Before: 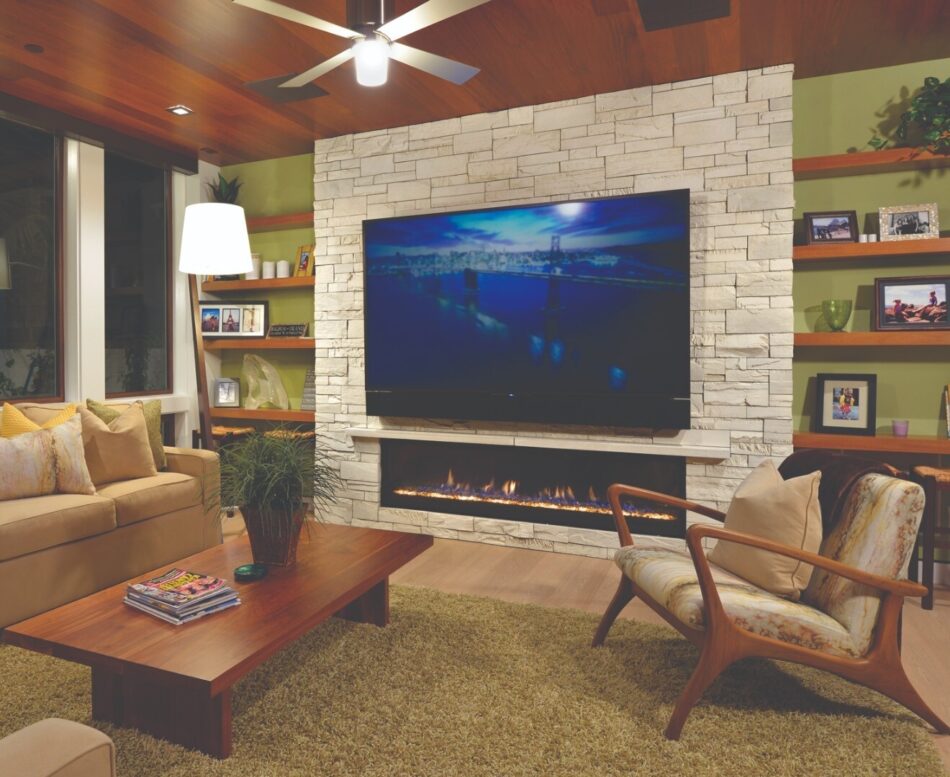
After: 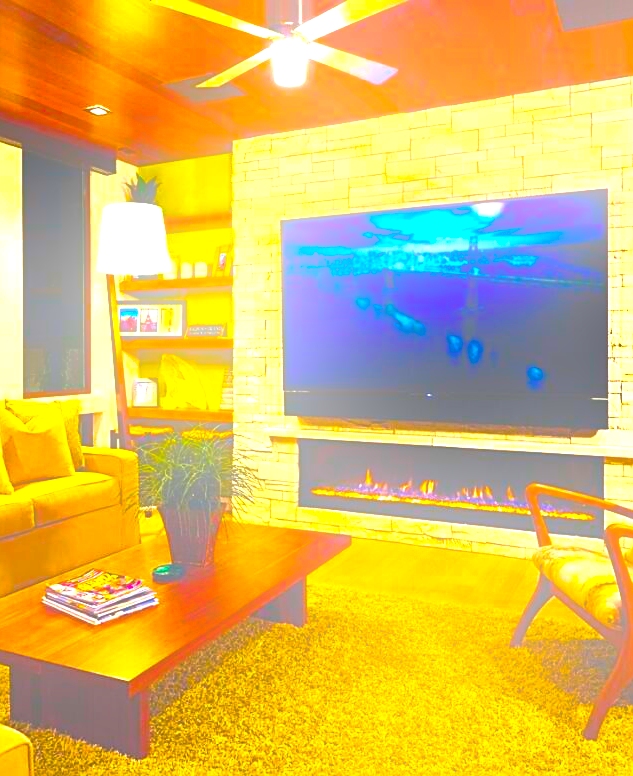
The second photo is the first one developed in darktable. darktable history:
color balance rgb: linear chroma grading › global chroma 20%, perceptual saturation grading › global saturation 65%, perceptual saturation grading › highlights 60%, perceptual saturation grading › mid-tones 50%, perceptual saturation grading › shadows 50%, perceptual brilliance grading › global brilliance 30%, perceptual brilliance grading › highlights 50%, perceptual brilliance grading › mid-tones 50%, perceptual brilliance grading › shadows -22%, global vibrance 20%
sharpen: on, module defaults
bloom: on, module defaults
shadows and highlights: shadows 35, highlights -35, soften with gaussian
crop and rotate: left 8.786%, right 24.548%
white balance: emerald 1
